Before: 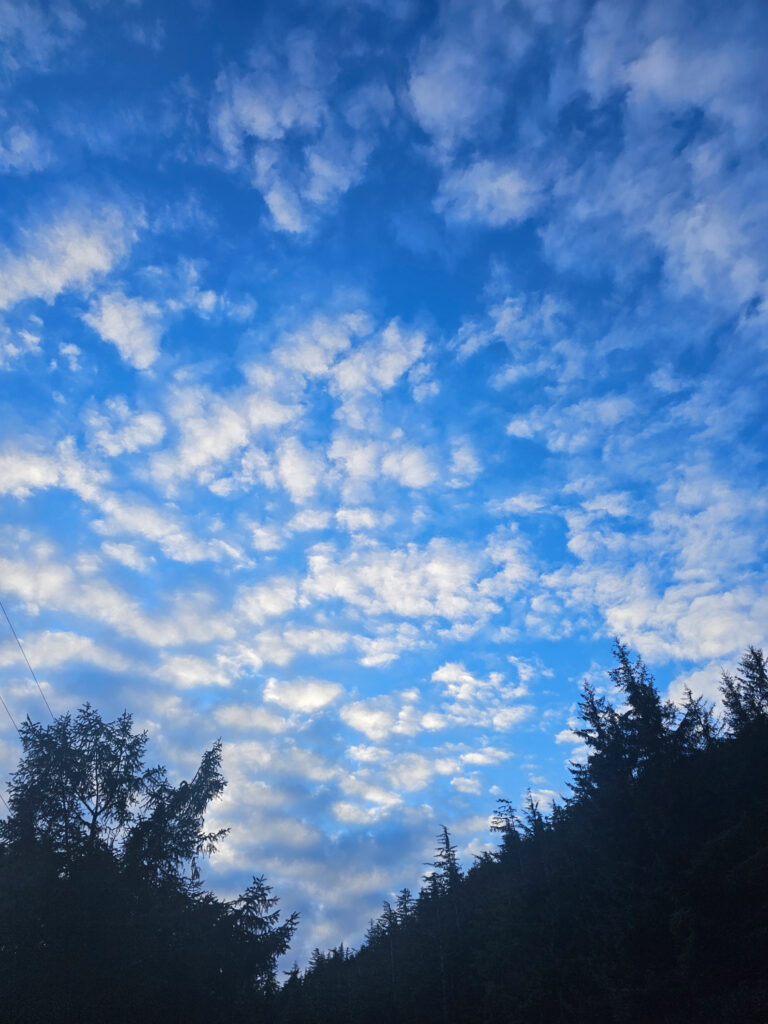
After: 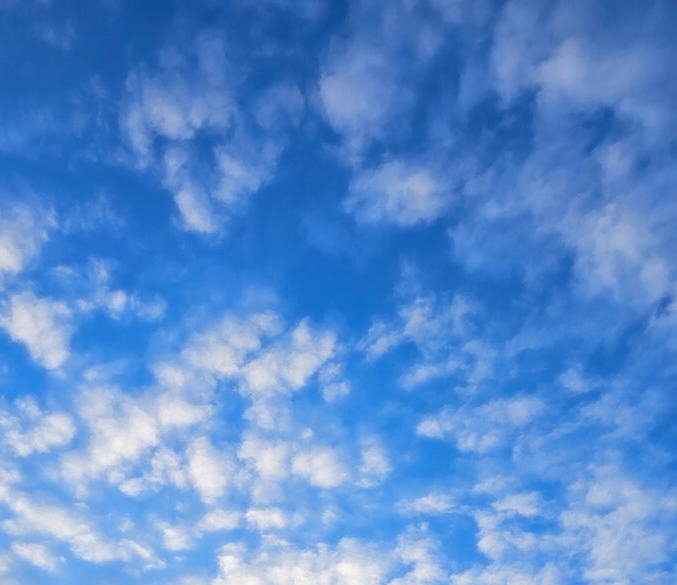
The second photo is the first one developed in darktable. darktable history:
soften: size 19.52%, mix 20.32%
crop and rotate: left 11.812%, bottom 42.776%
